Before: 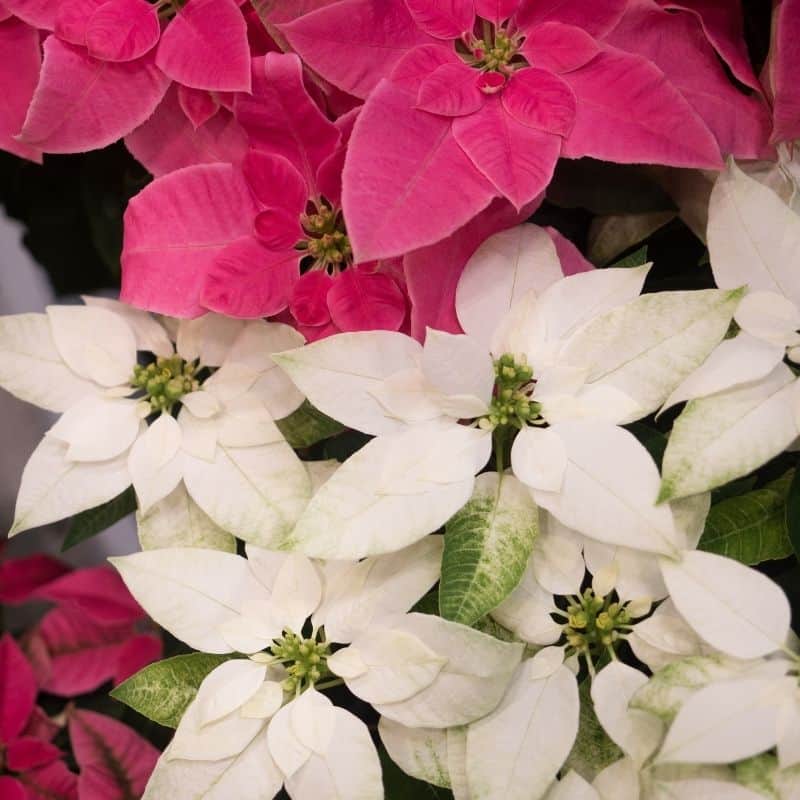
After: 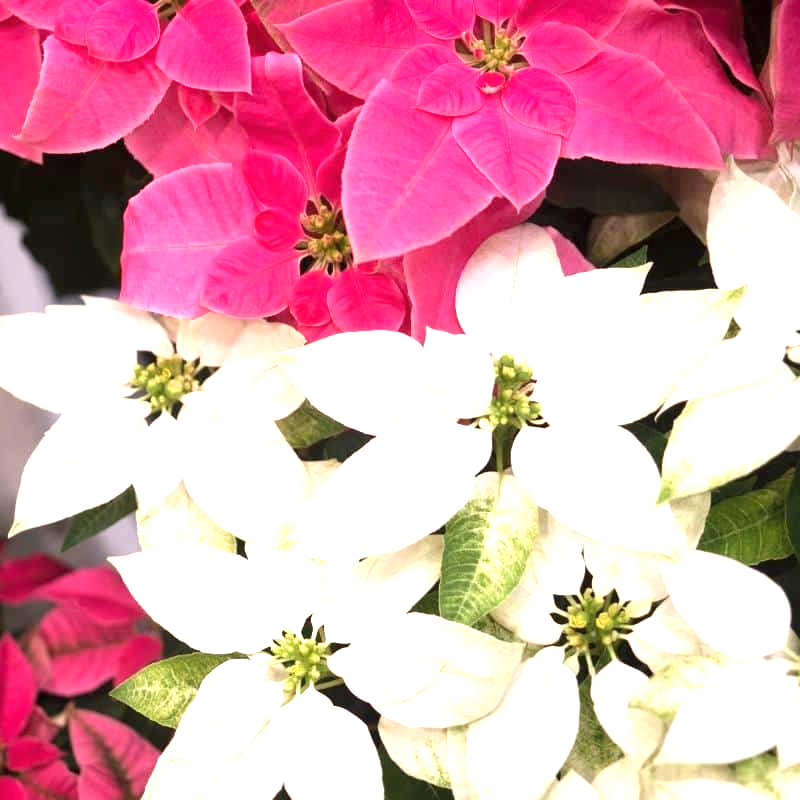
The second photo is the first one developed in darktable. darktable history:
exposure: black level correction 0, exposure 1.389 EV, compensate highlight preservation false
